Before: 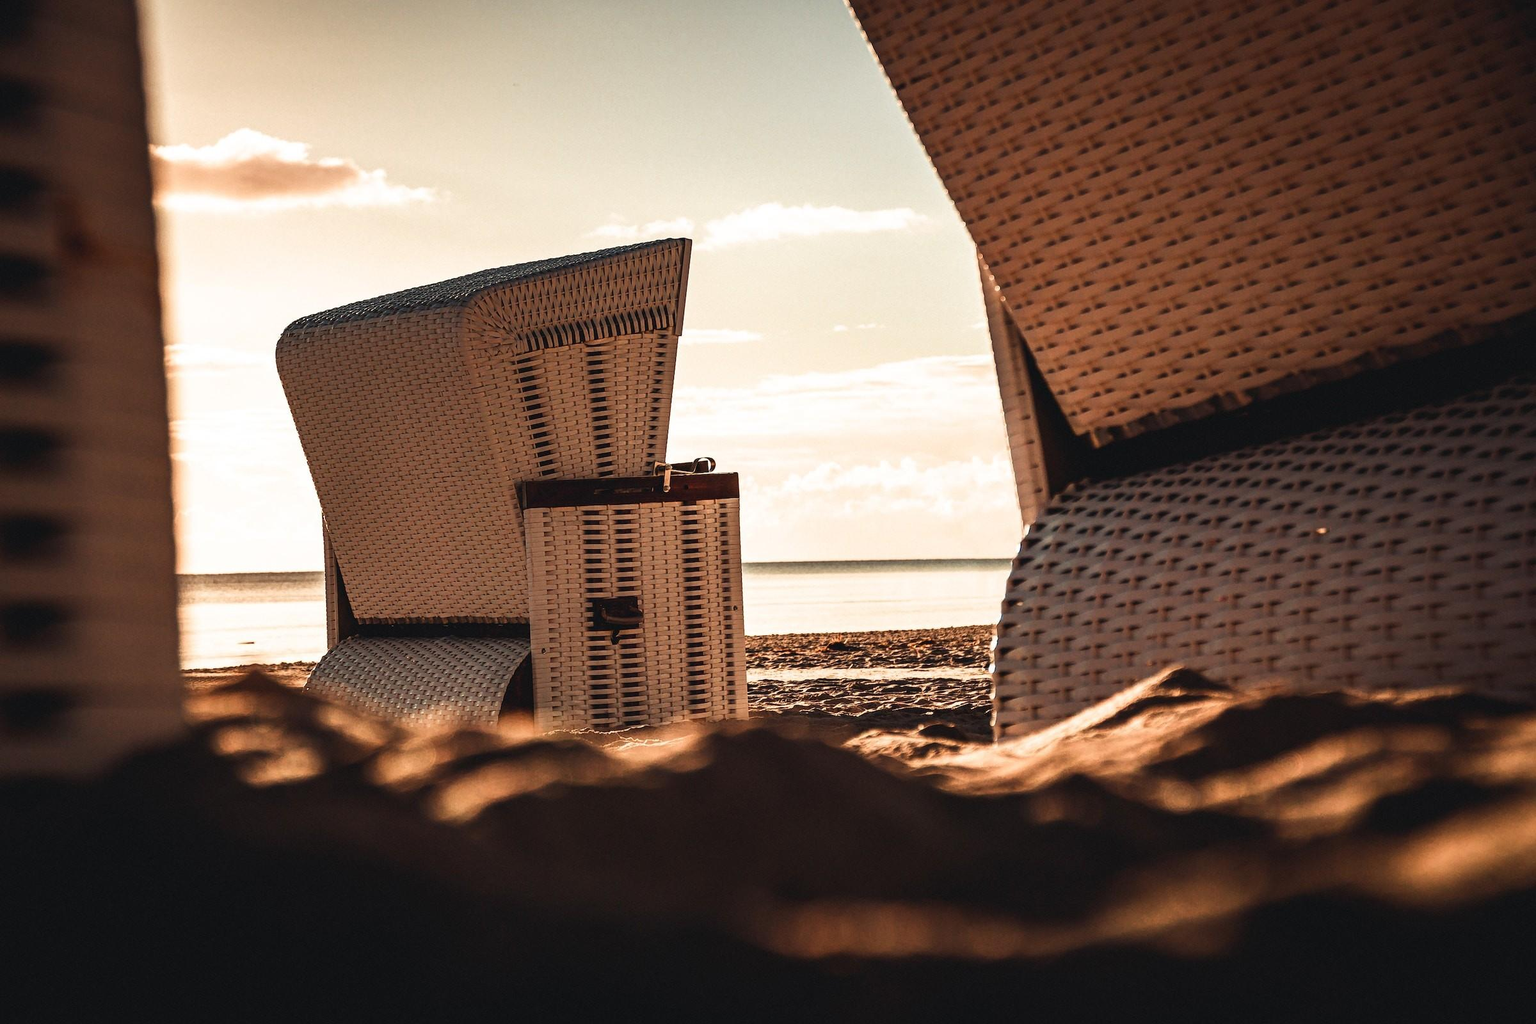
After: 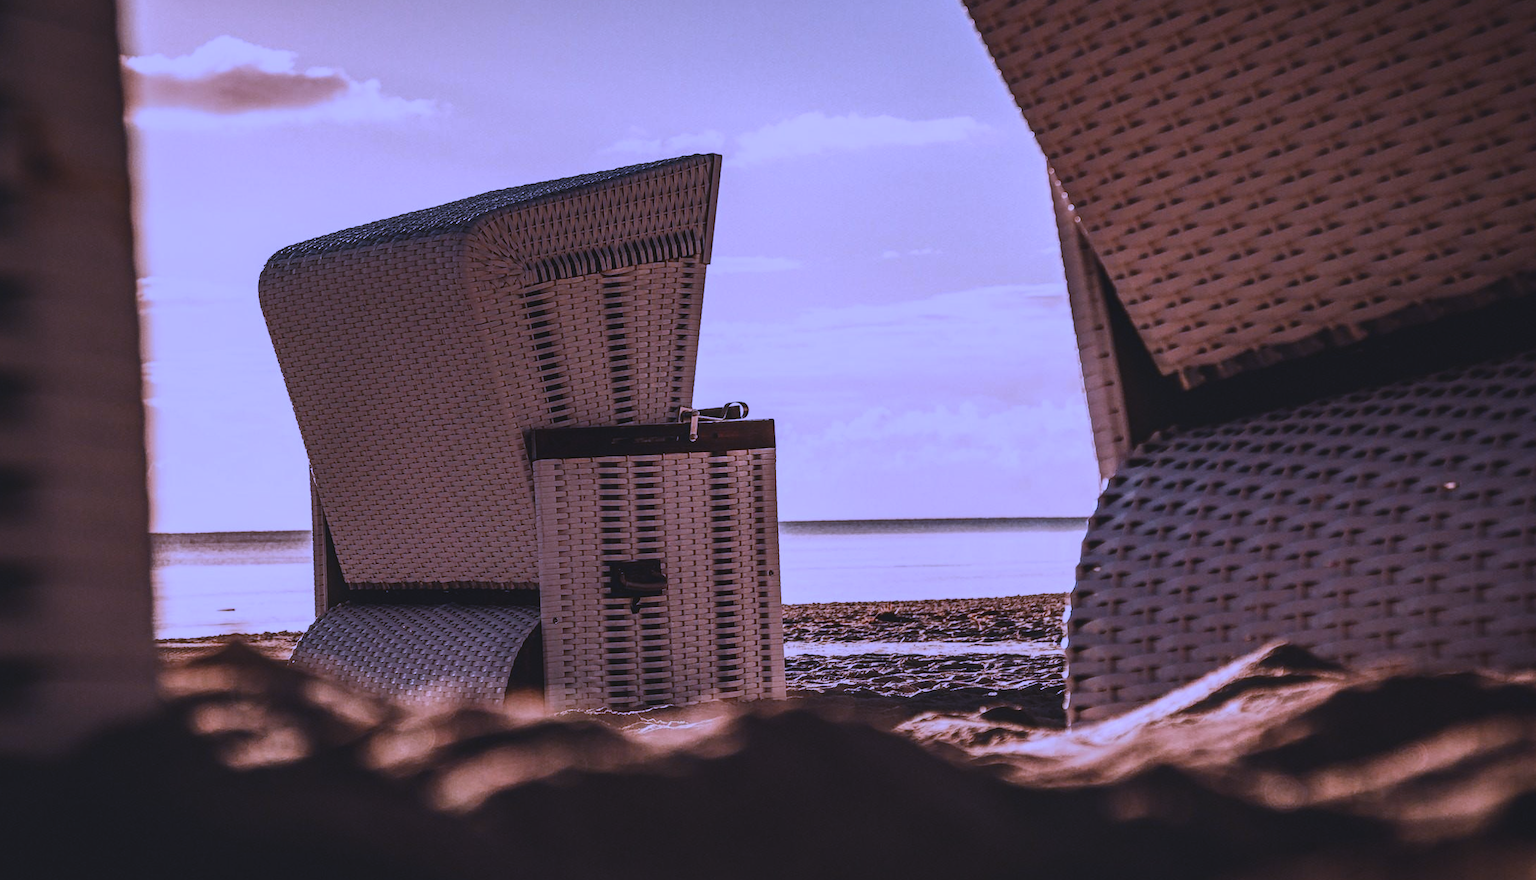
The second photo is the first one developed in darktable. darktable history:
crop and rotate: left 2.425%, top 11.305%, right 9.6%, bottom 15.08%
local contrast: on, module defaults
rotate and perspective: lens shift (horizontal) -0.055, automatic cropping off
white balance: red 0.98, blue 1.61
exposure: black level correction -0.016, exposure -1.018 EV, compensate highlight preservation false
